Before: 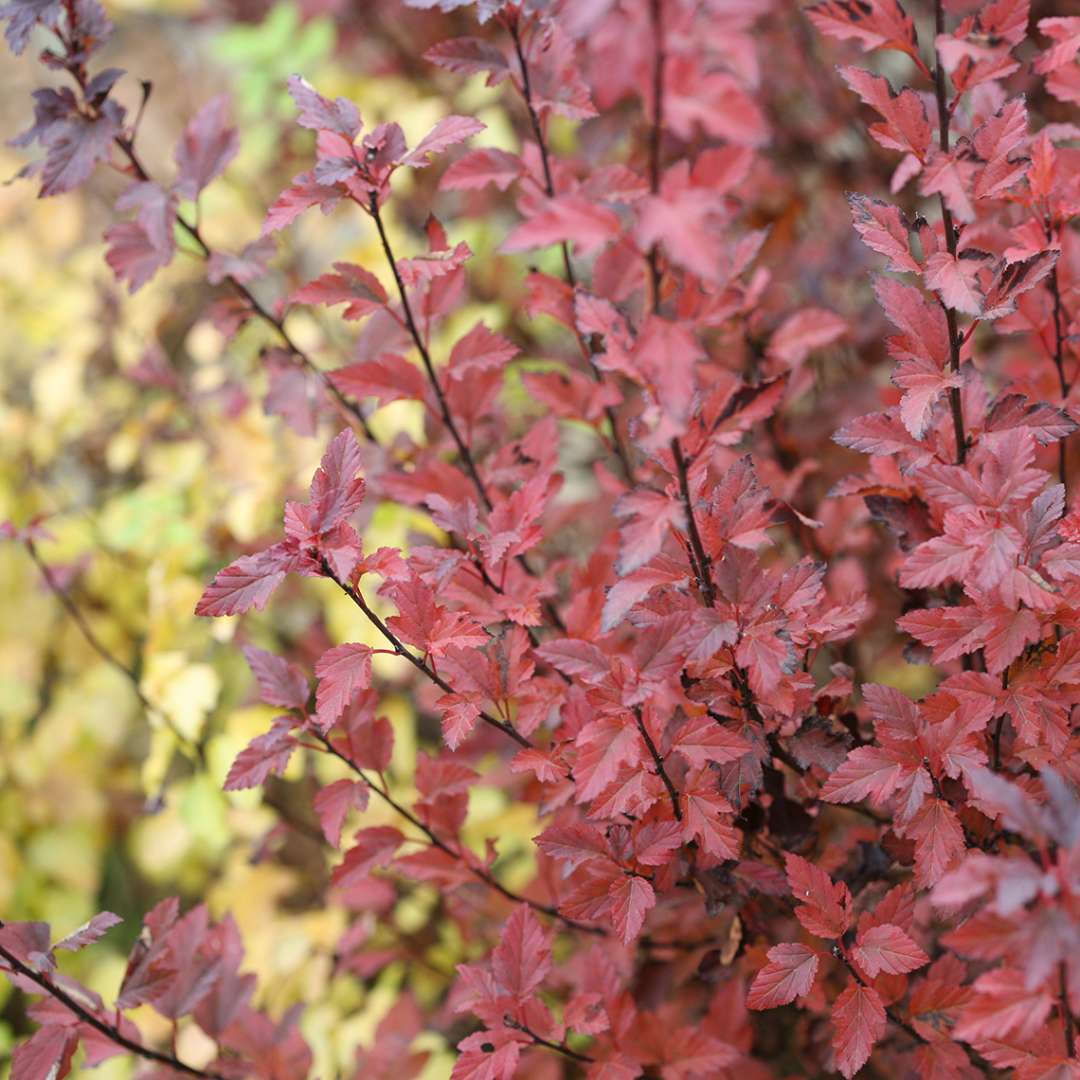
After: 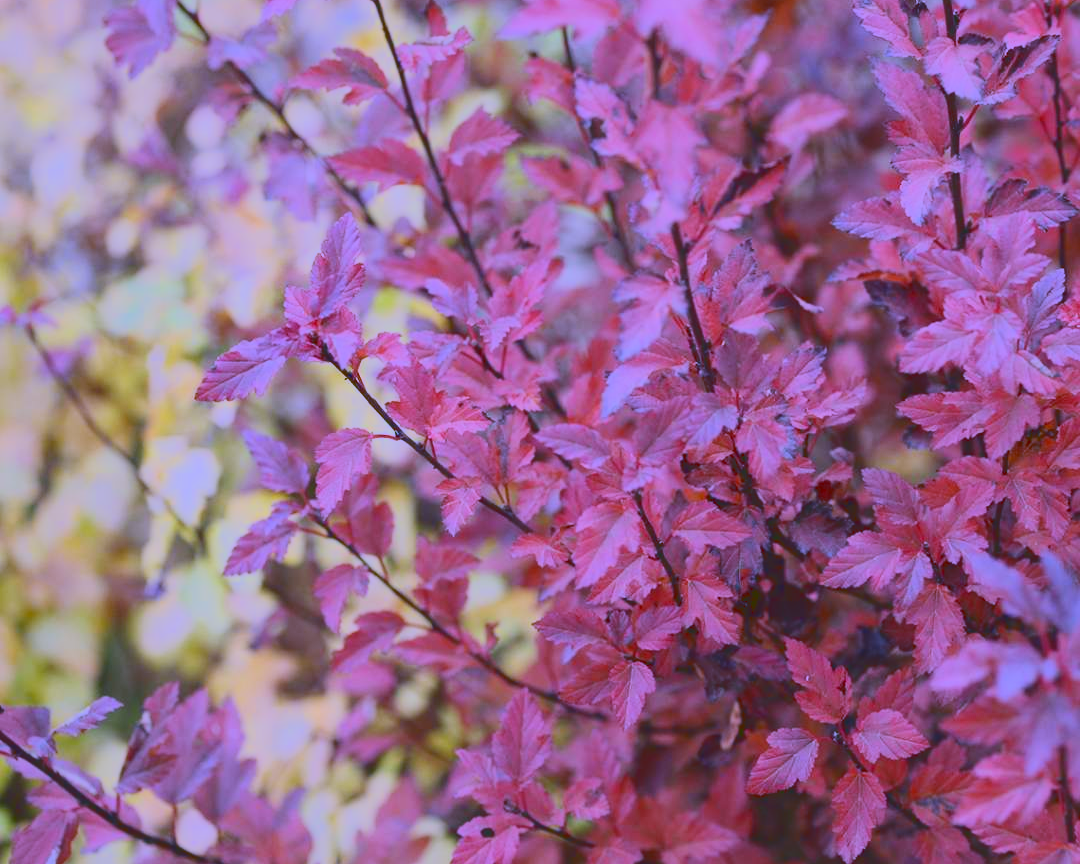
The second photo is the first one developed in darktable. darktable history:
white balance: red 0.98, blue 1.61
tone curve: curves: ch0 [(0, 0.148) (0.191, 0.225) (0.712, 0.695) (0.864, 0.797) (1, 0.839)]
color zones: curves: ch1 [(0, 0.525) (0.143, 0.556) (0.286, 0.52) (0.429, 0.5) (0.571, 0.5) (0.714, 0.5) (0.857, 0.503) (1, 0.525)]
shadows and highlights: shadows -20, white point adjustment -2, highlights -35
crop and rotate: top 19.998%
